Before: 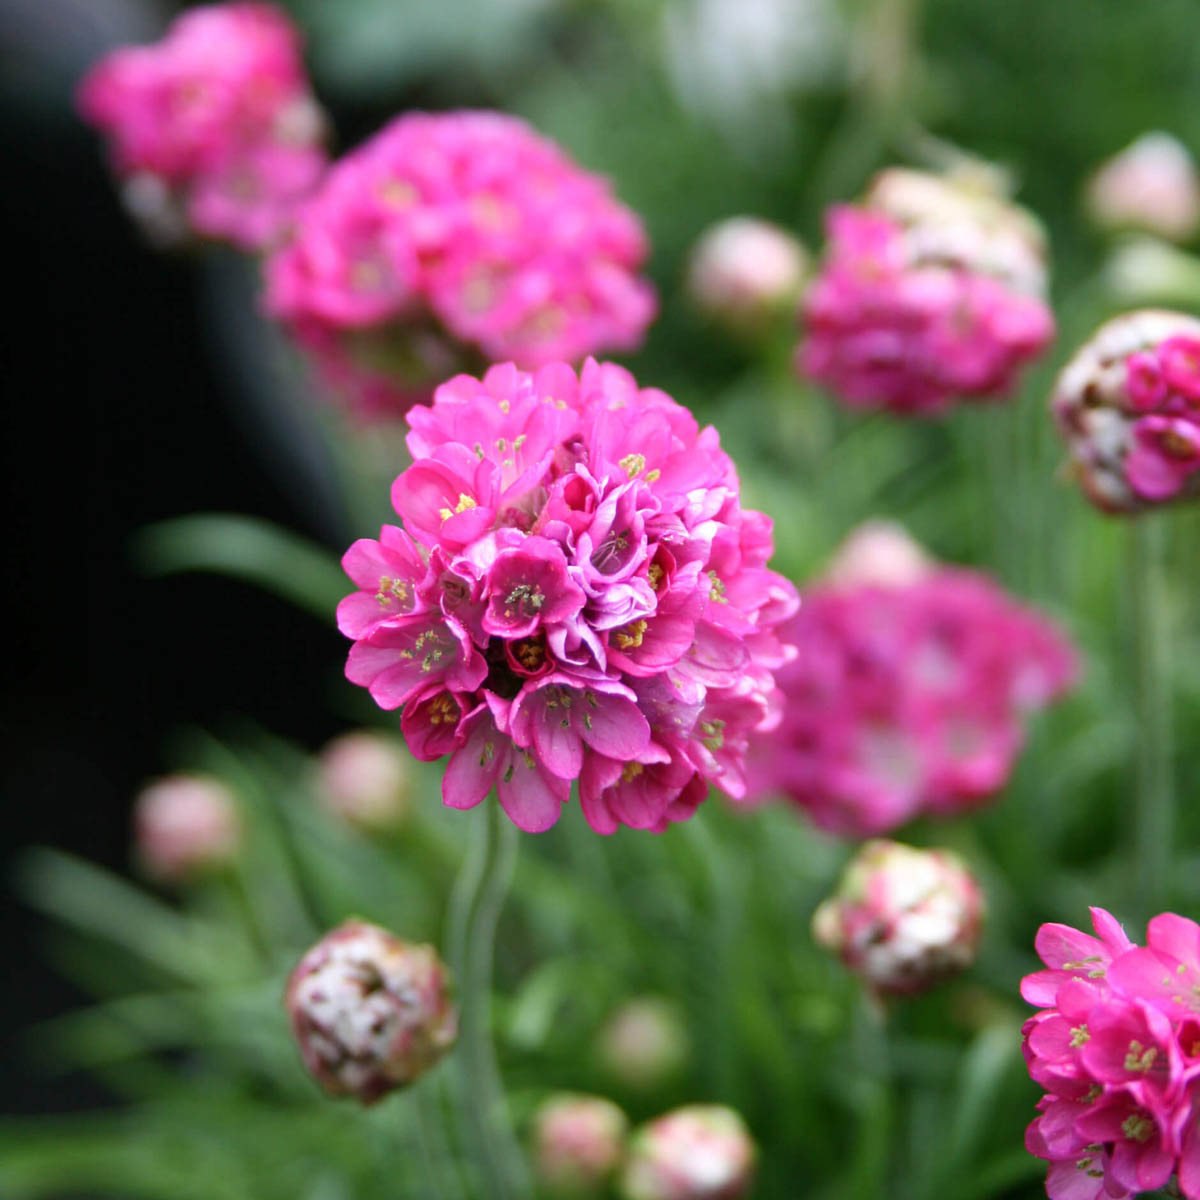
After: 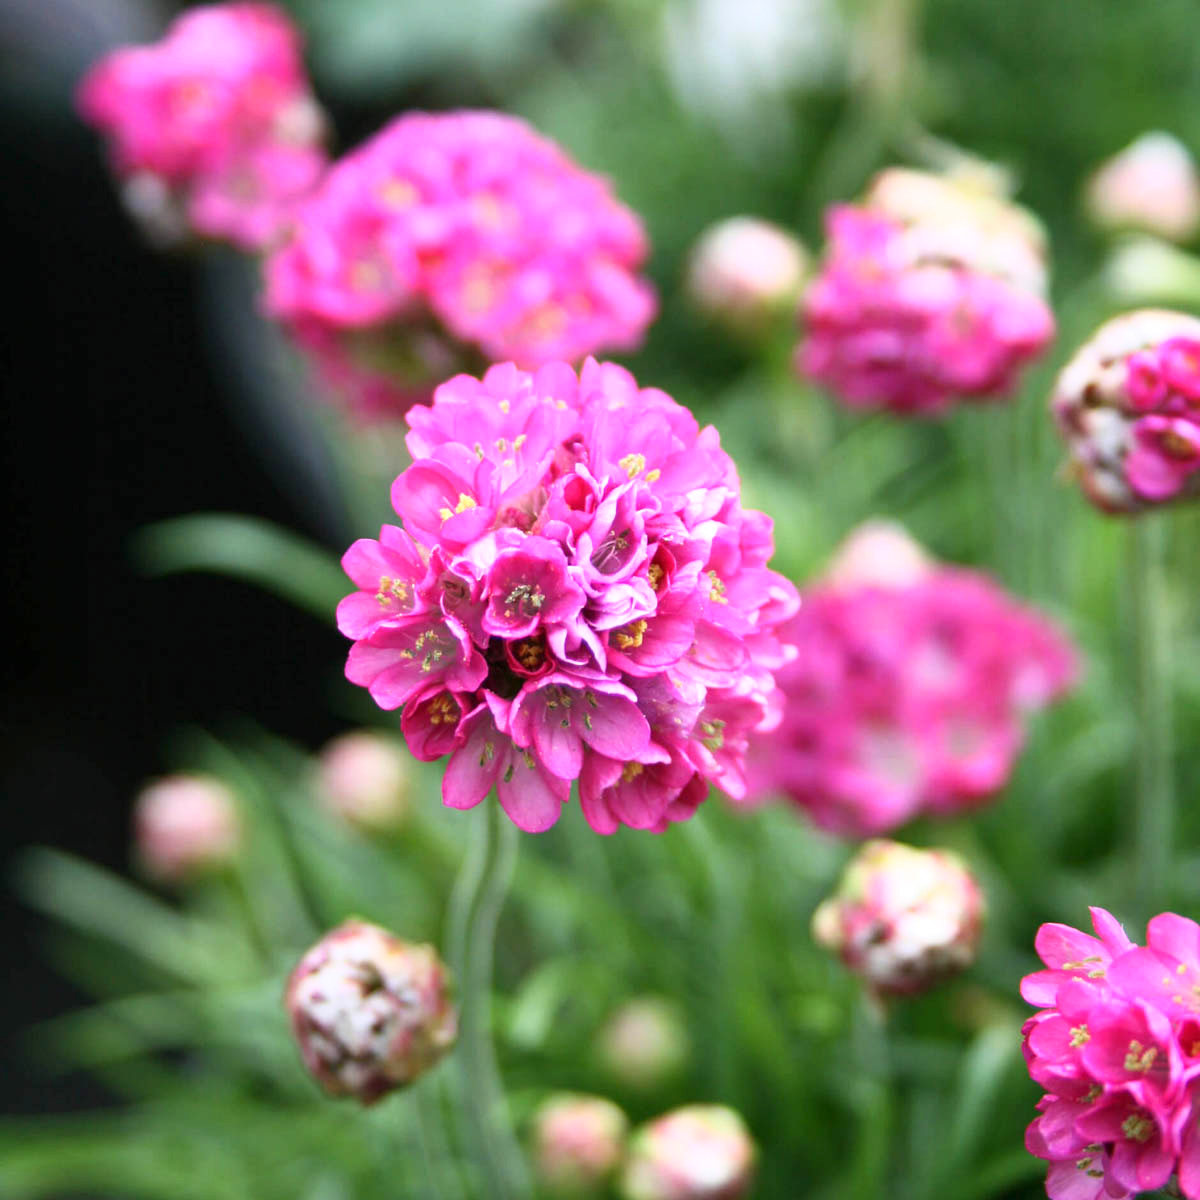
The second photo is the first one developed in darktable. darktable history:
base curve: curves: ch0 [(0, 0) (0.579, 0.807) (1, 1)]
exposure: exposure 0.014 EV, compensate exposure bias true, compensate highlight preservation false
